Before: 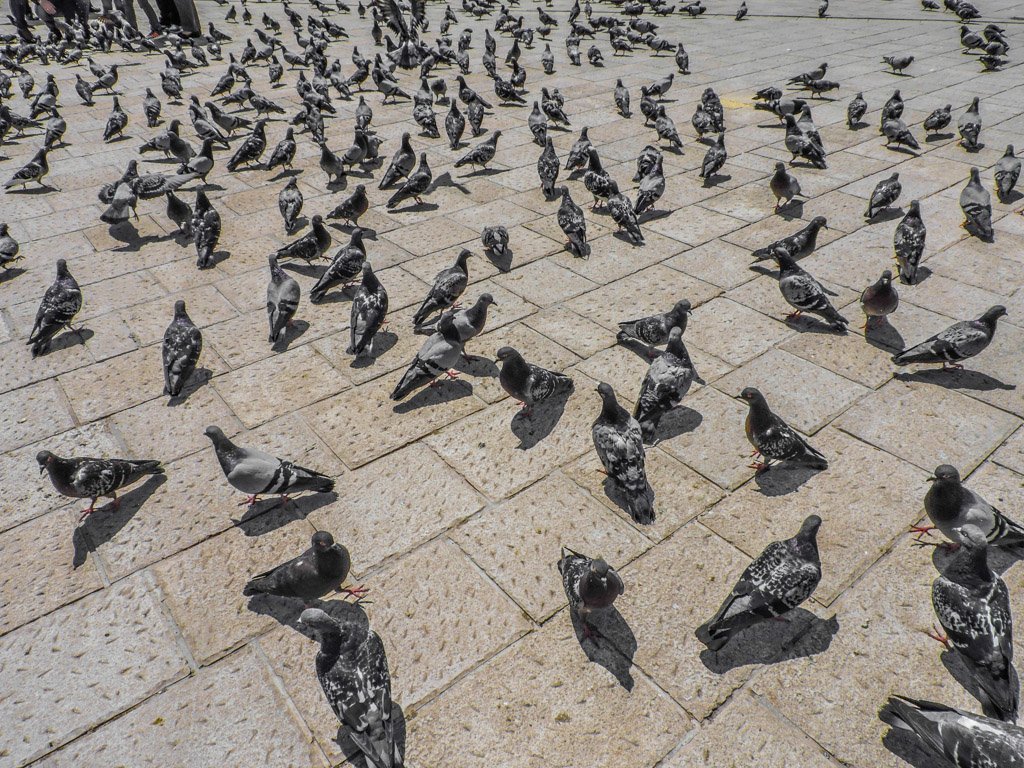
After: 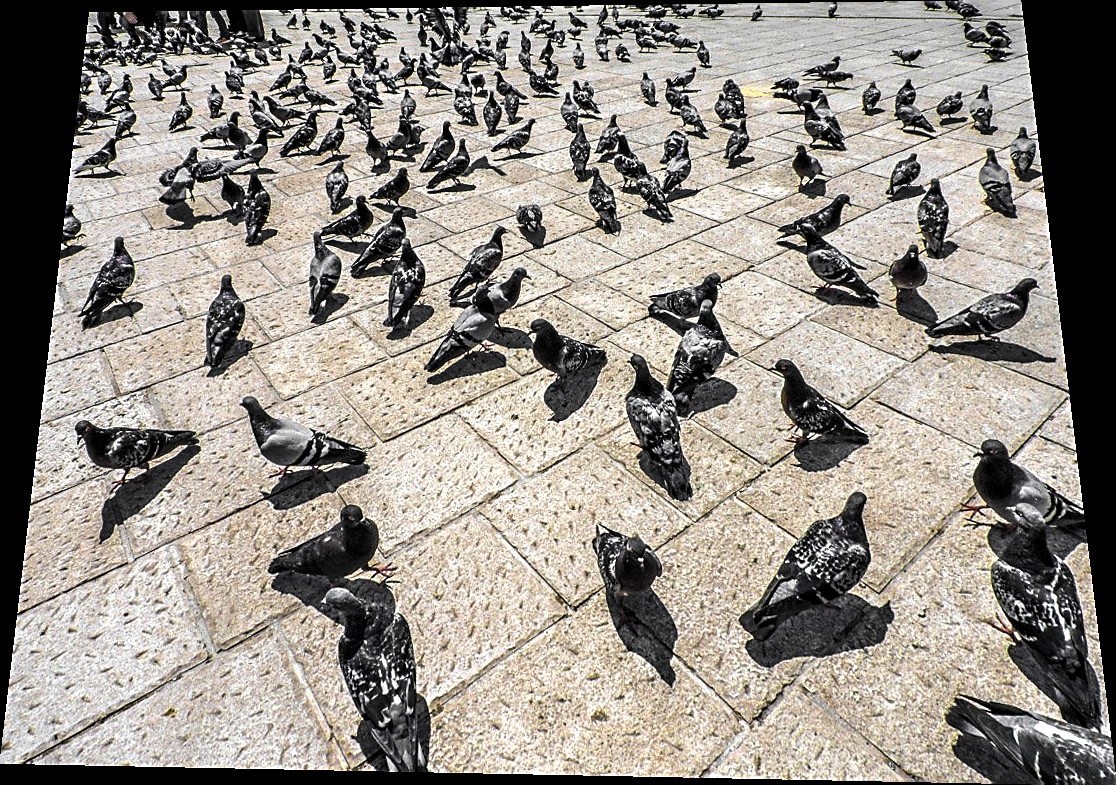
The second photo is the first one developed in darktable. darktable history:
levels: levels [0.044, 0.475, 0.791]
sharpen: on, module defaults
rotate and perspective: rotation 0.128°, lens shift (vertical) -0.181, lens shift (horizontal) -0.044, shear 0.001, automatic cropping off
